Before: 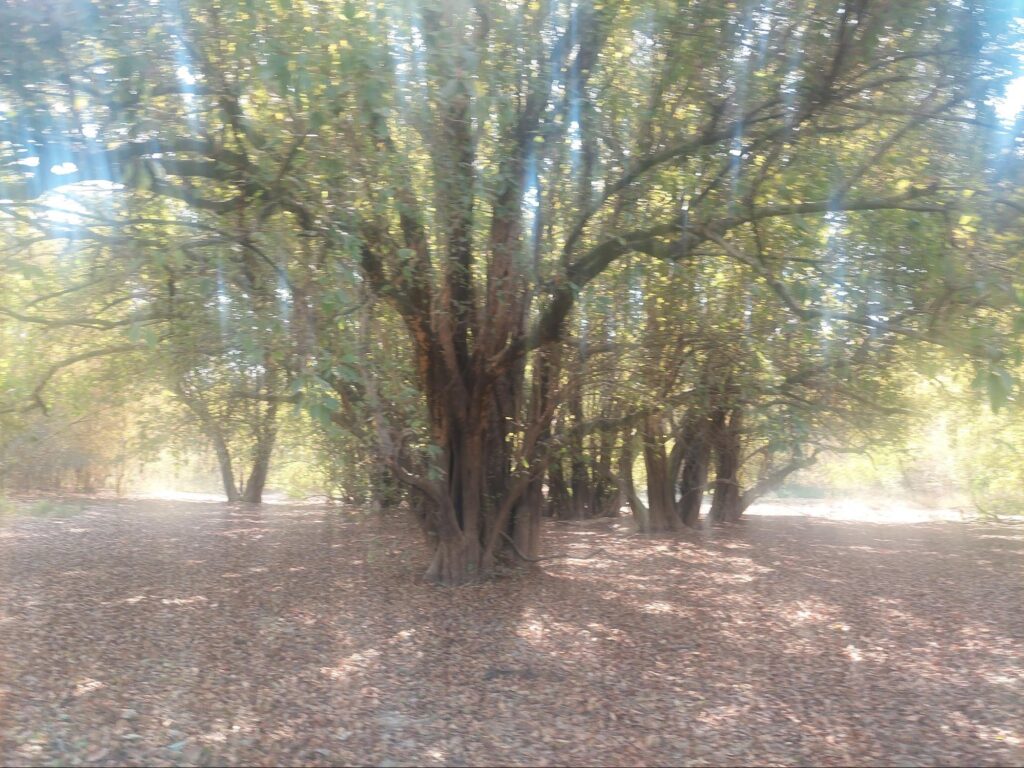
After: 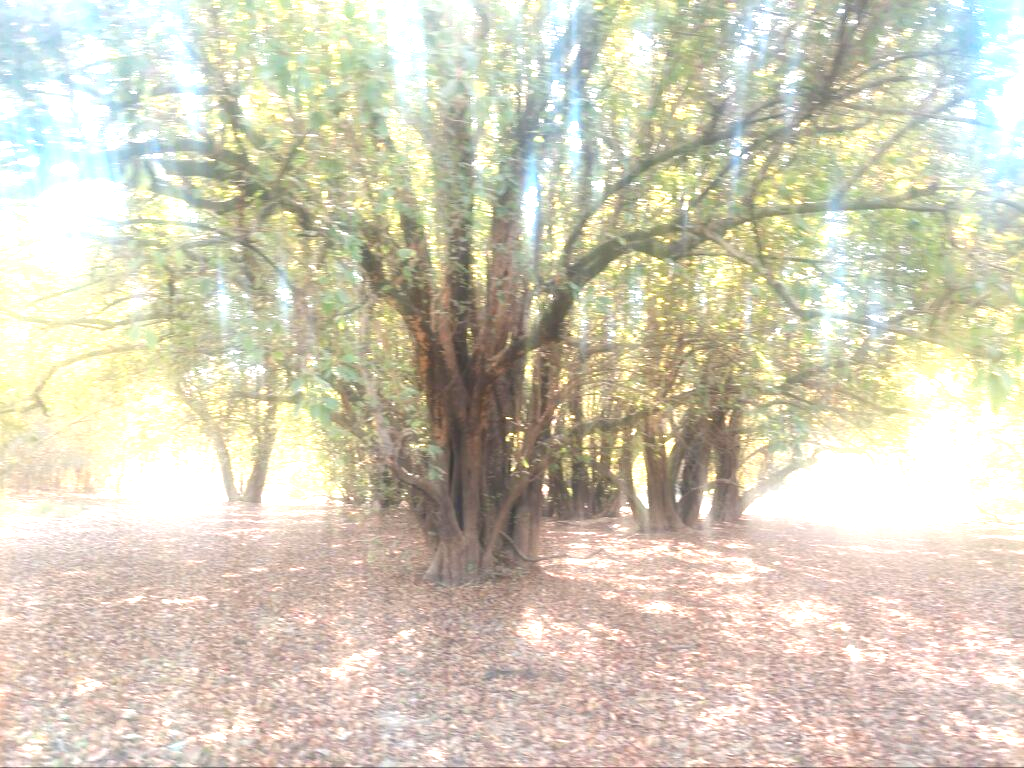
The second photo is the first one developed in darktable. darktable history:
white balance: red 1.009, blue 0.985
exposure: black level correction 0, exposure 1.2 EV, compensate highlight preservation false
tone equalizer: on, module defaults
